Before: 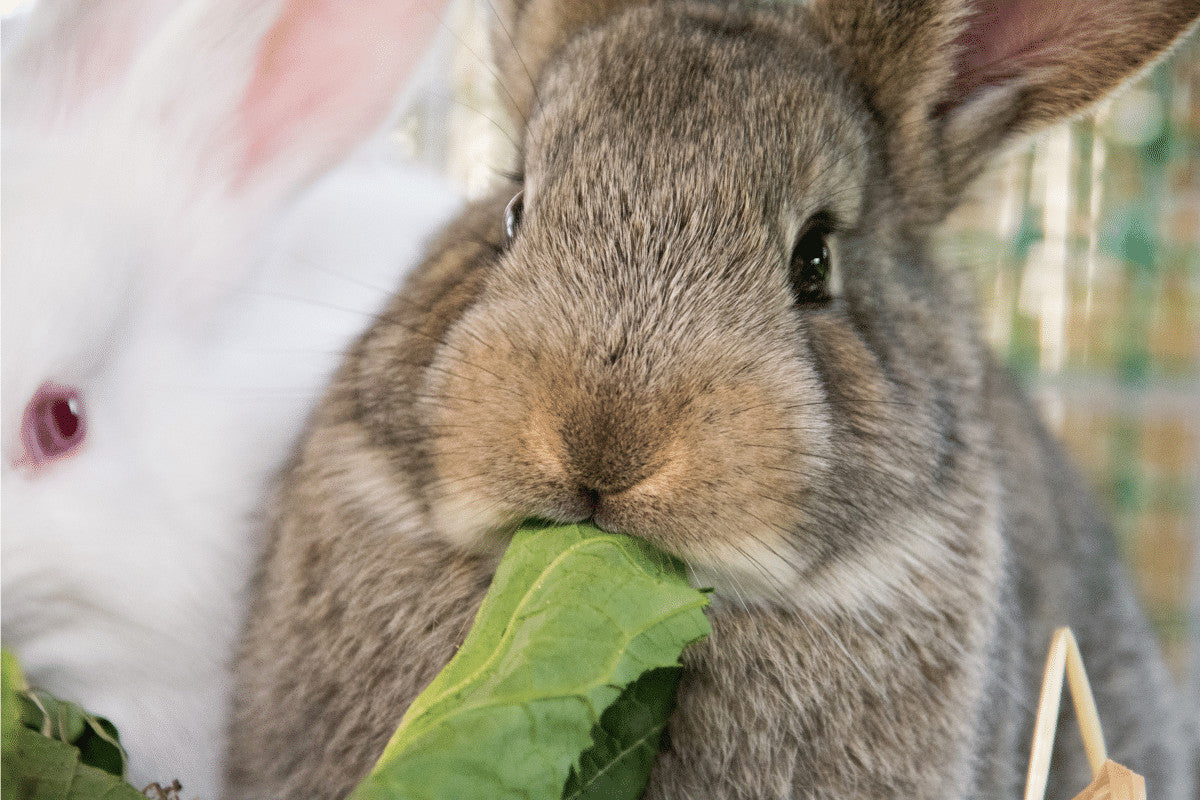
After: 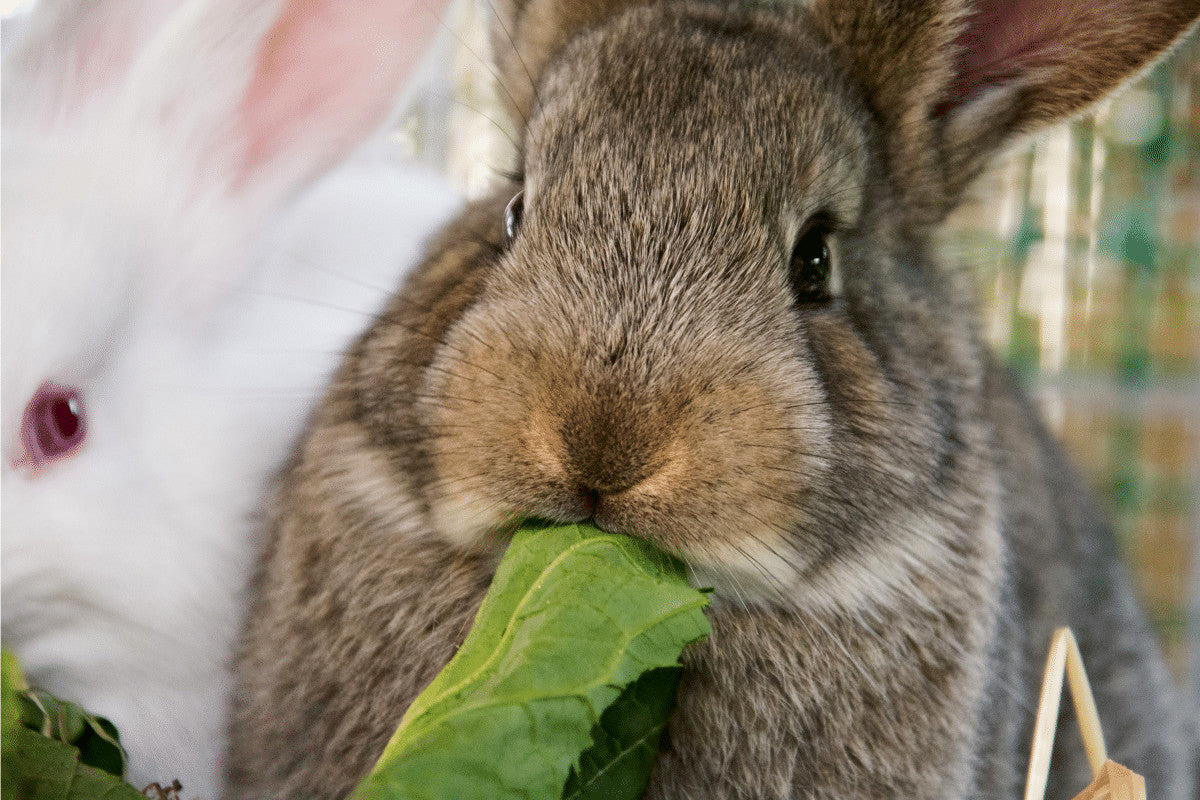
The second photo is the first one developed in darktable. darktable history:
contrast brightness saturation: contrast 0.07, brightness -0.147, saturation 0.117
